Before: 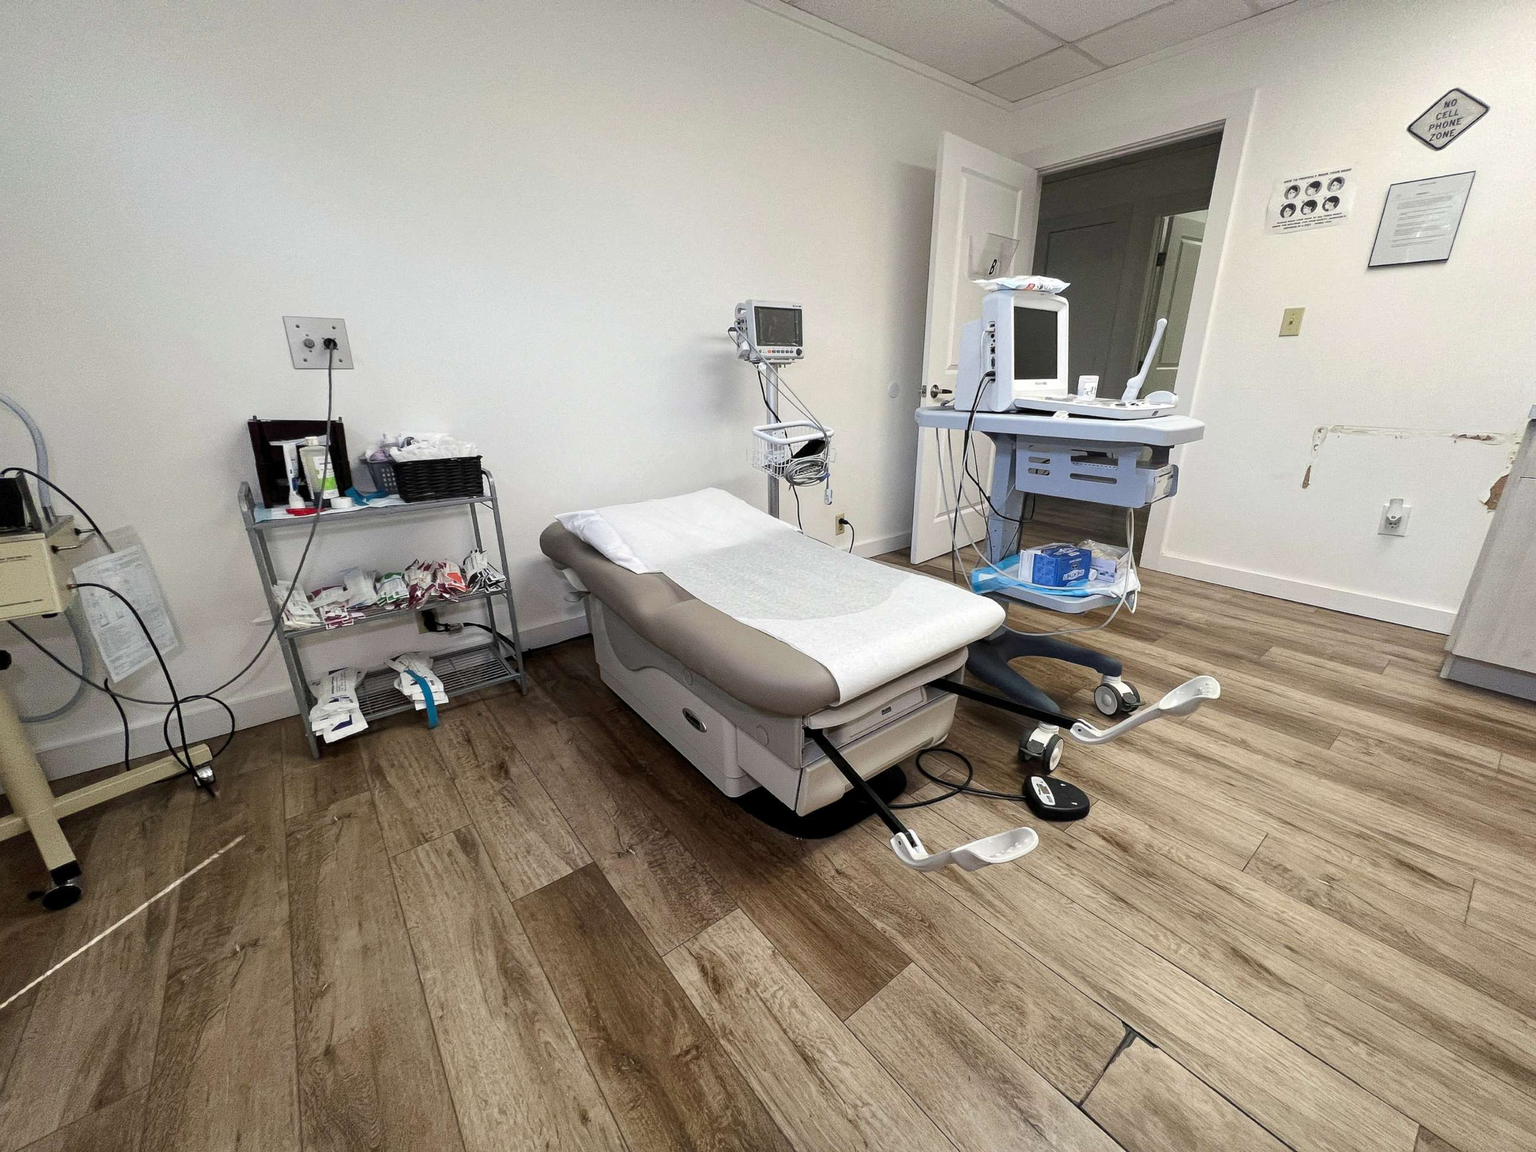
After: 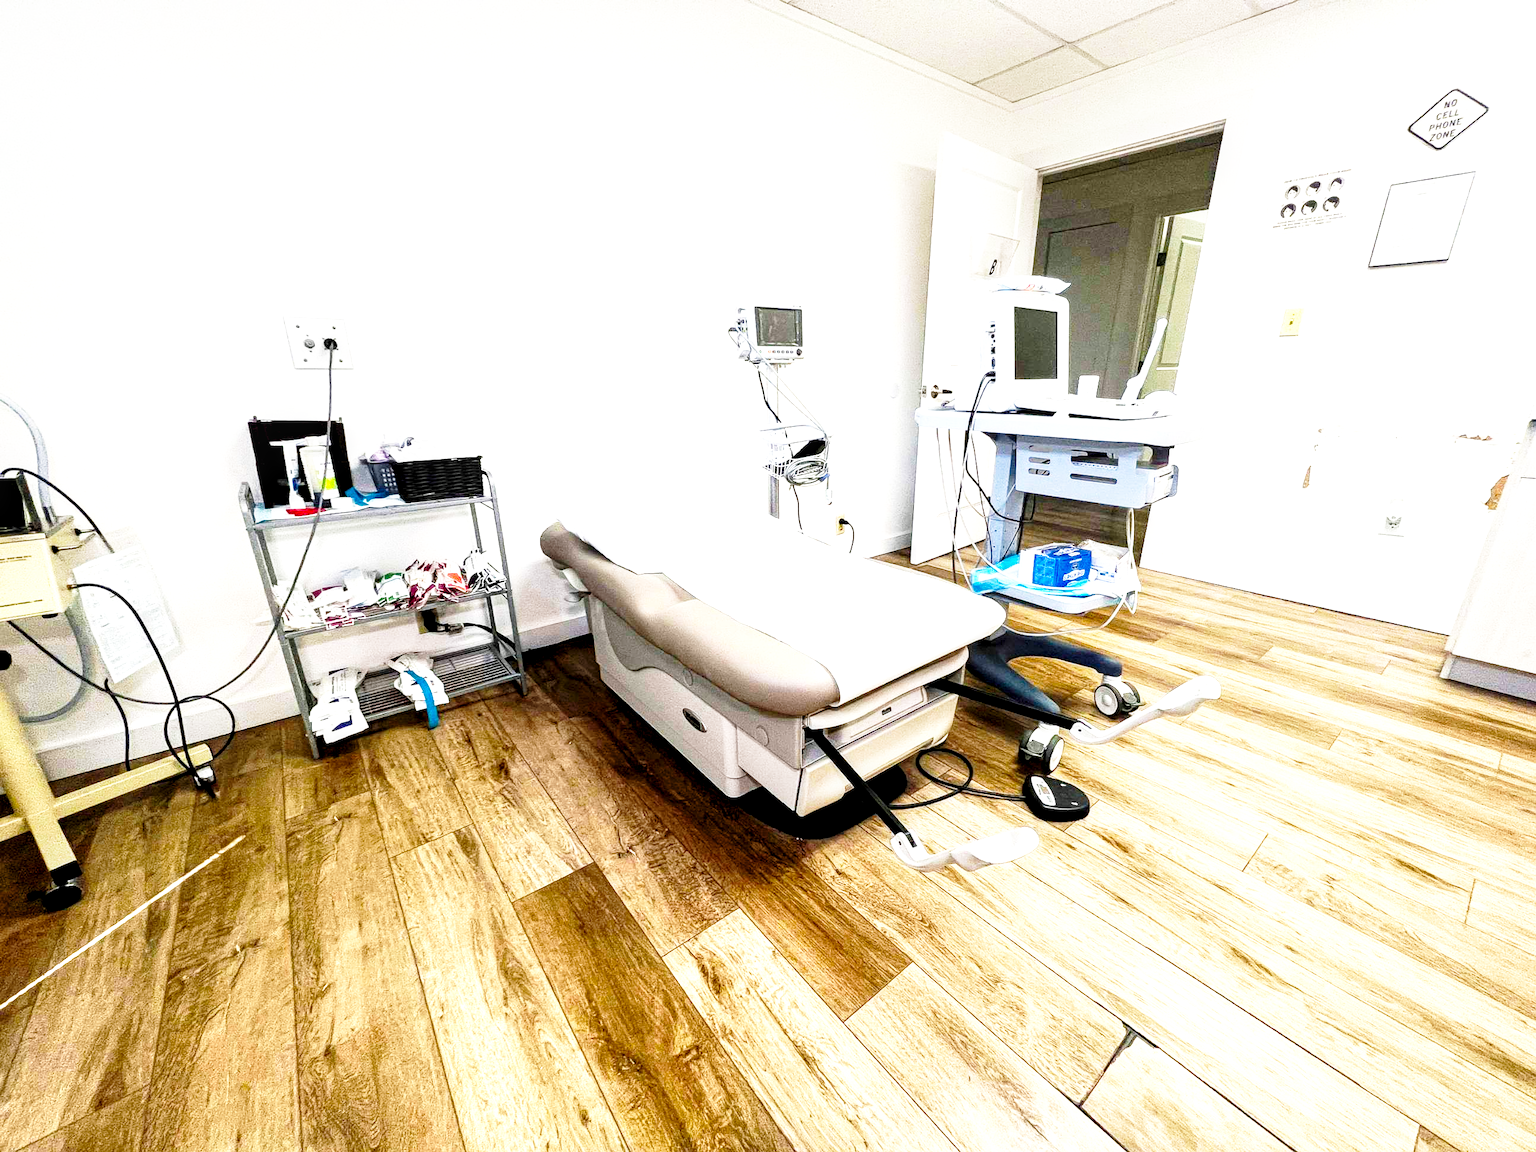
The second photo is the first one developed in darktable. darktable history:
base curve: curves: ch0 [(0, 0) (0.026, 0.03) (0.109, 0.232) (0.351, 0.748) (0.669, 0.968) (1, 1)], preserve colors none
local contrast: highlights 86%, shadows 82%
color balance rgb: shadows lift › chroma 0.751%, shadows lift › hue 114.78°, global offset › luminance -0.466%, linear chroma grading › global chroma 8.864%, perceptual saturation grading › global saturation 30.549%, perceptual brilliance grading › global brilliance 30.674%
